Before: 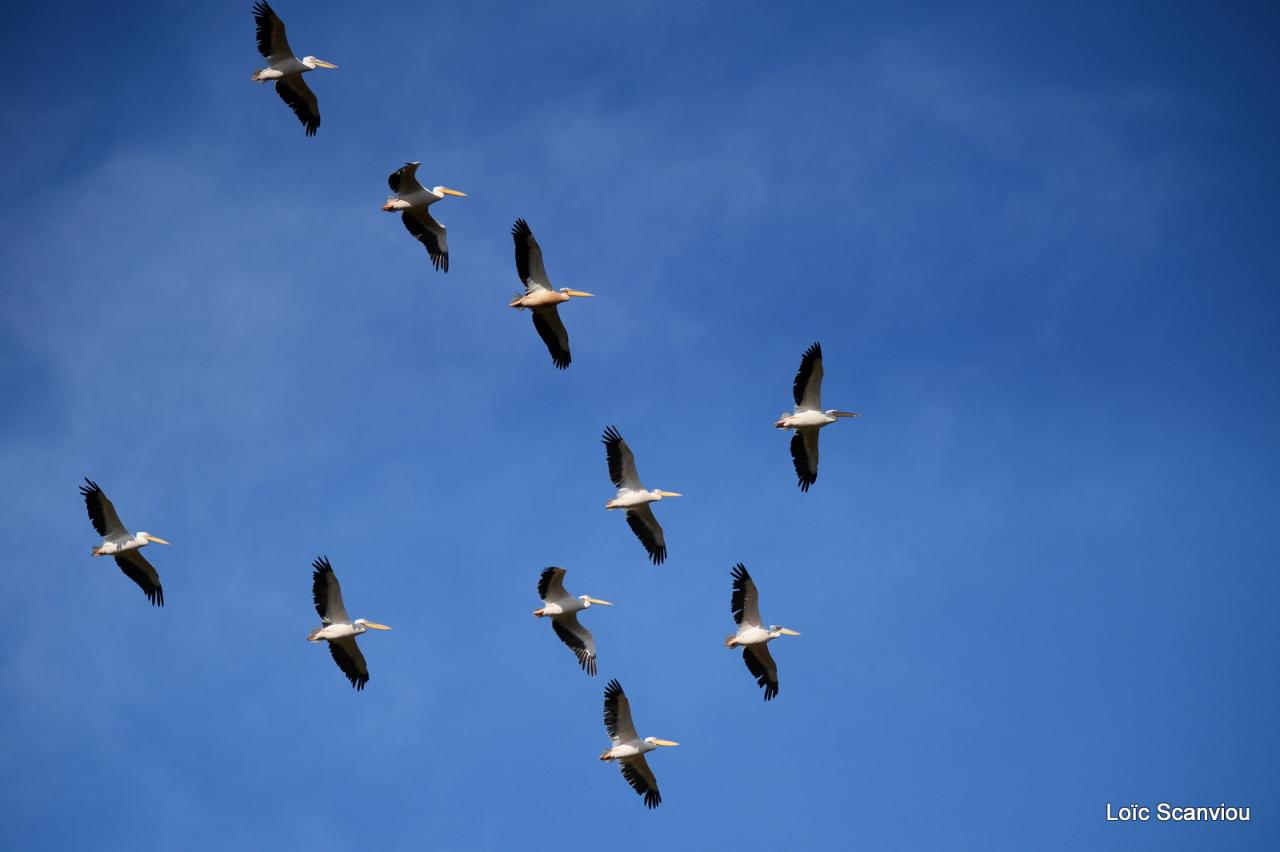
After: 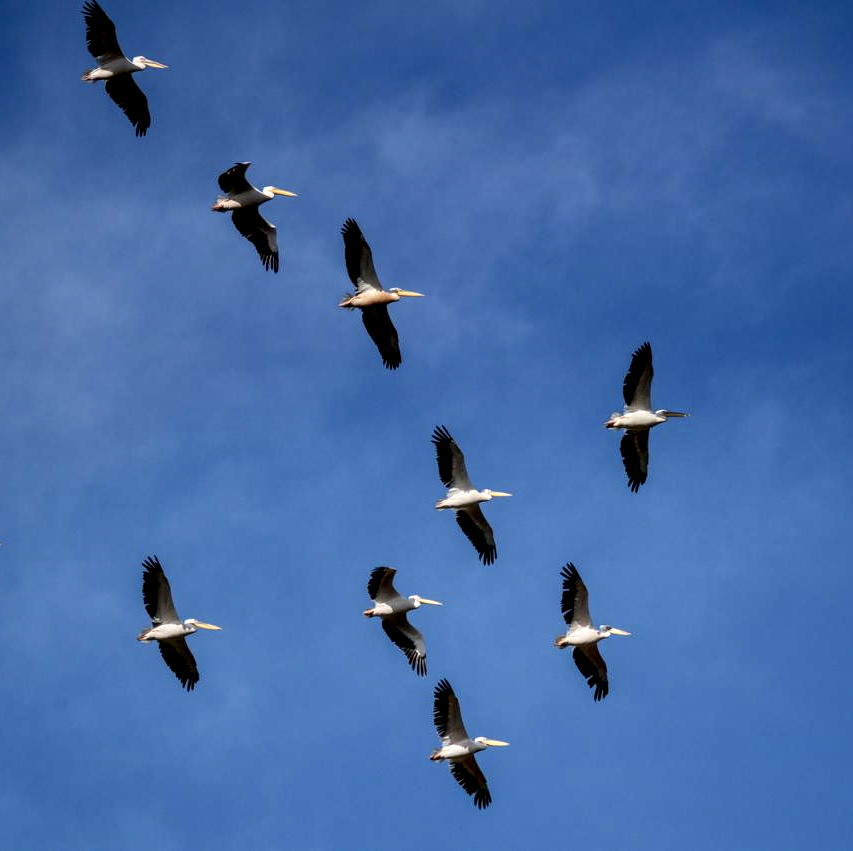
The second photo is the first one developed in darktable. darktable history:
local contrast: highlights 17%, detail 186%
crop and rotate: left 13.339%, right 19.978%
exposure: black level correction 0.001, exposure -0.2 EV, compensate exposure bias true, compensate highlight preservation false
shadows and highlights: shadows 43.26, highlights 7.31
